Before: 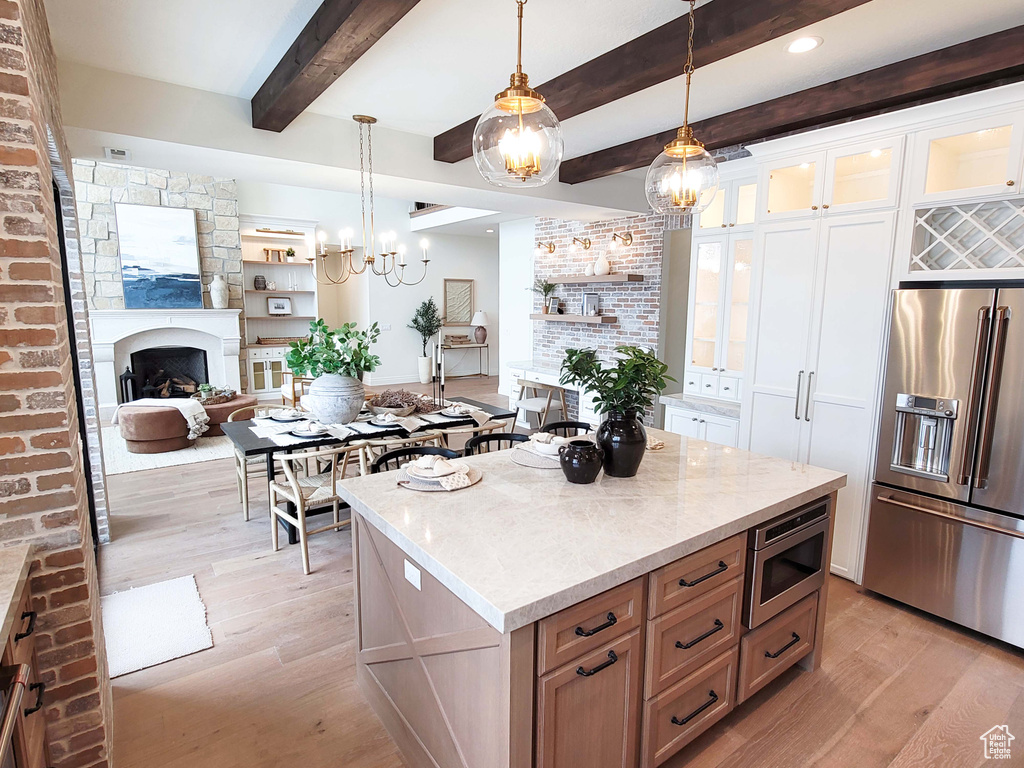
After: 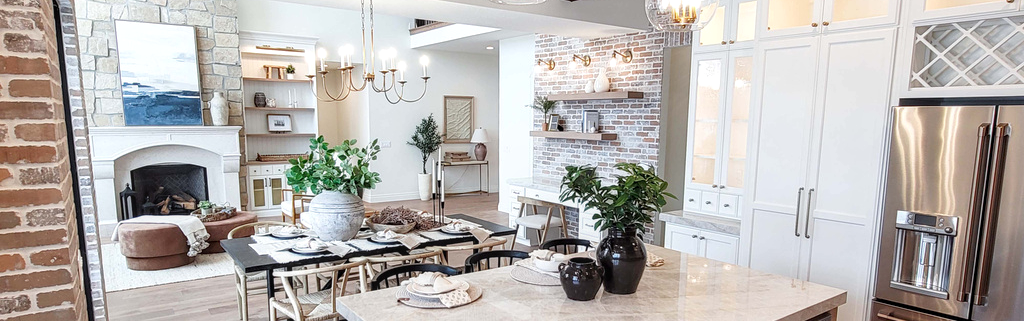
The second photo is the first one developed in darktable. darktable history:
crop and rotate: top 23.84%, bottom 34.294%
exposure: compensate highlight preservation false
local contrast: on, module defaults
